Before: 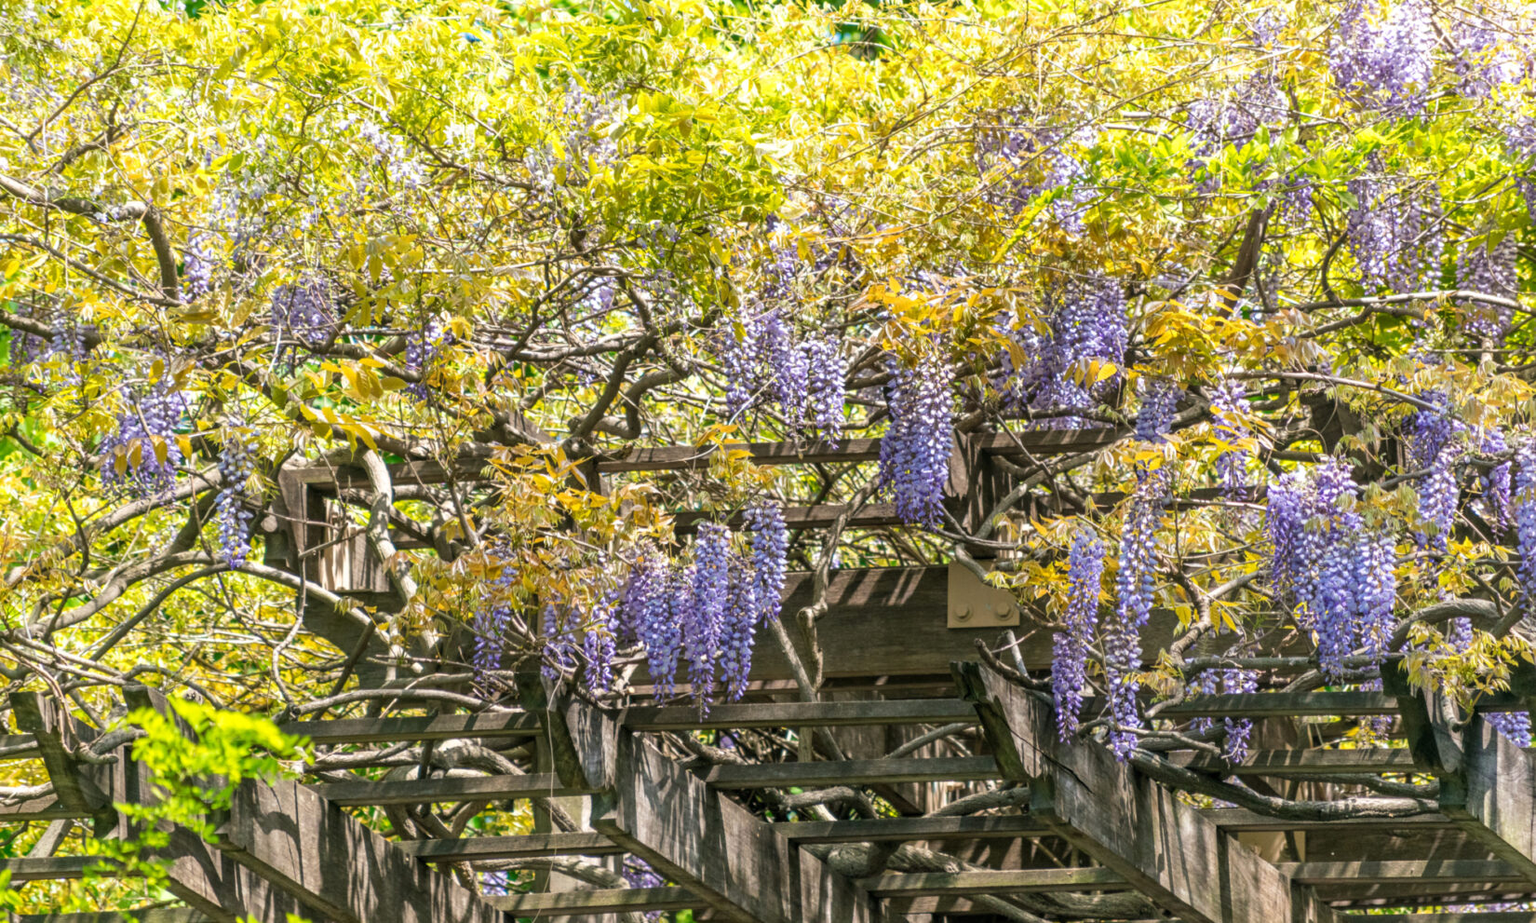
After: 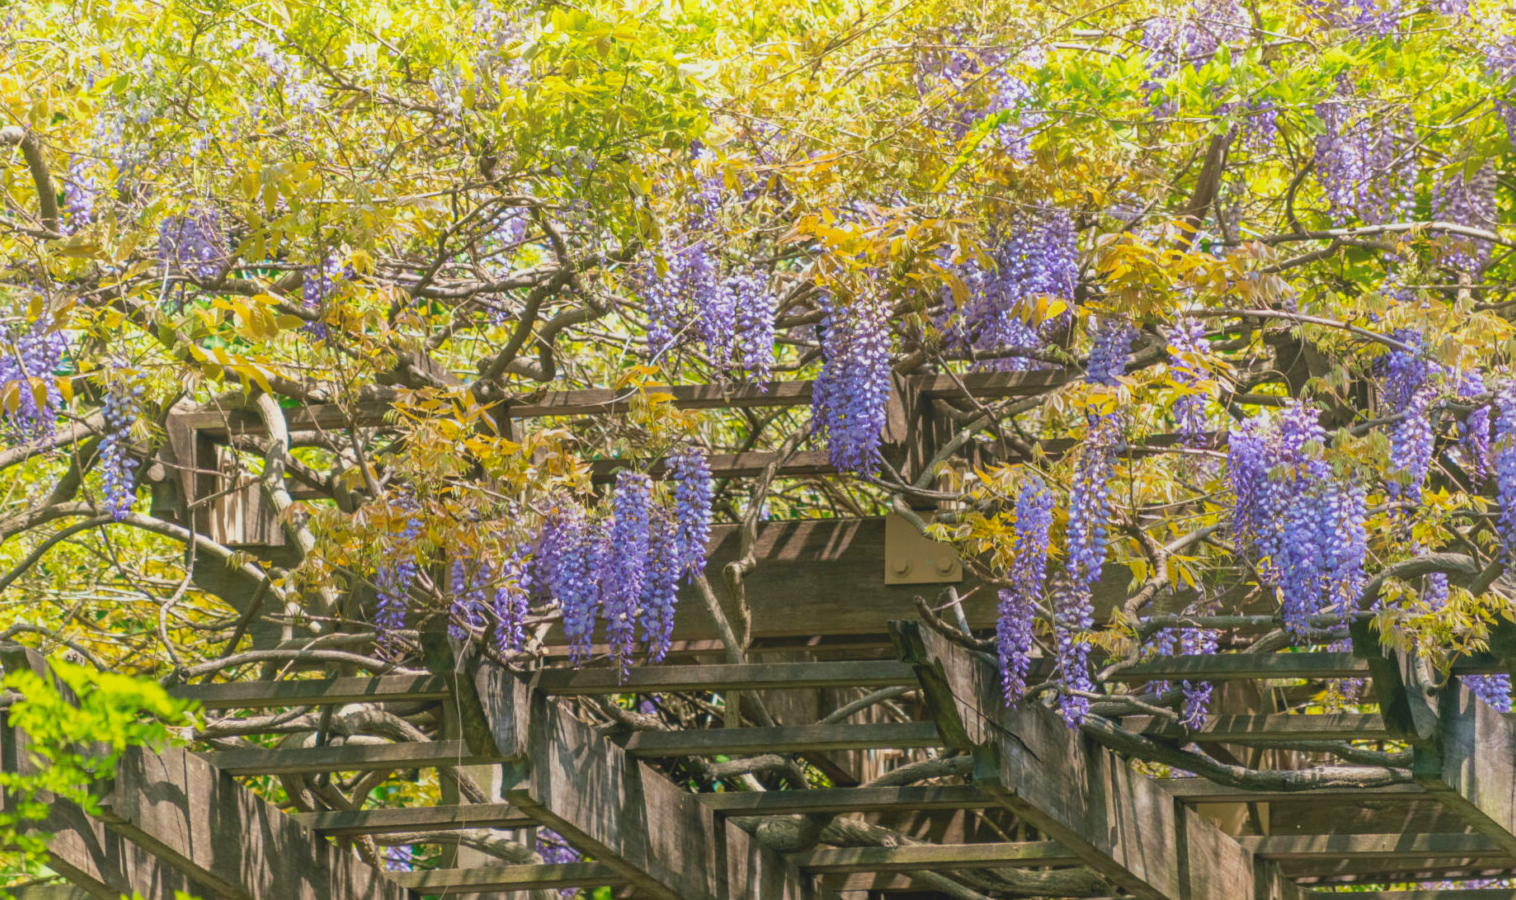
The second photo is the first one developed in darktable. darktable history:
local contrast: detail 70%
velvia: on, module defaults
crop and rotate: left 8.119%, top 9.099%
